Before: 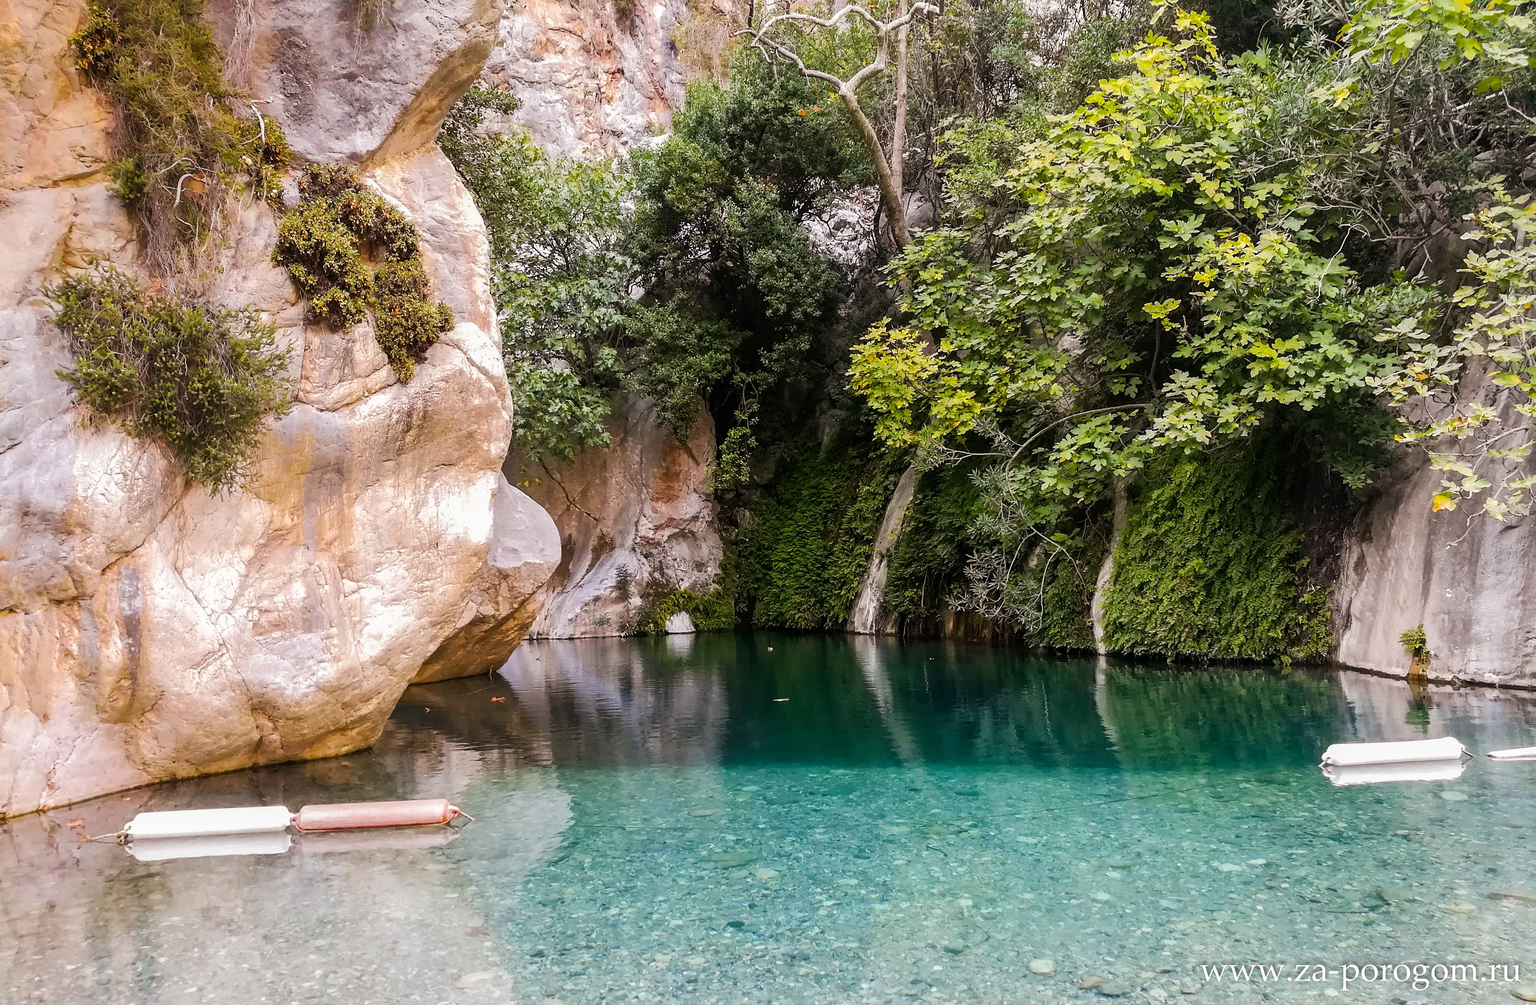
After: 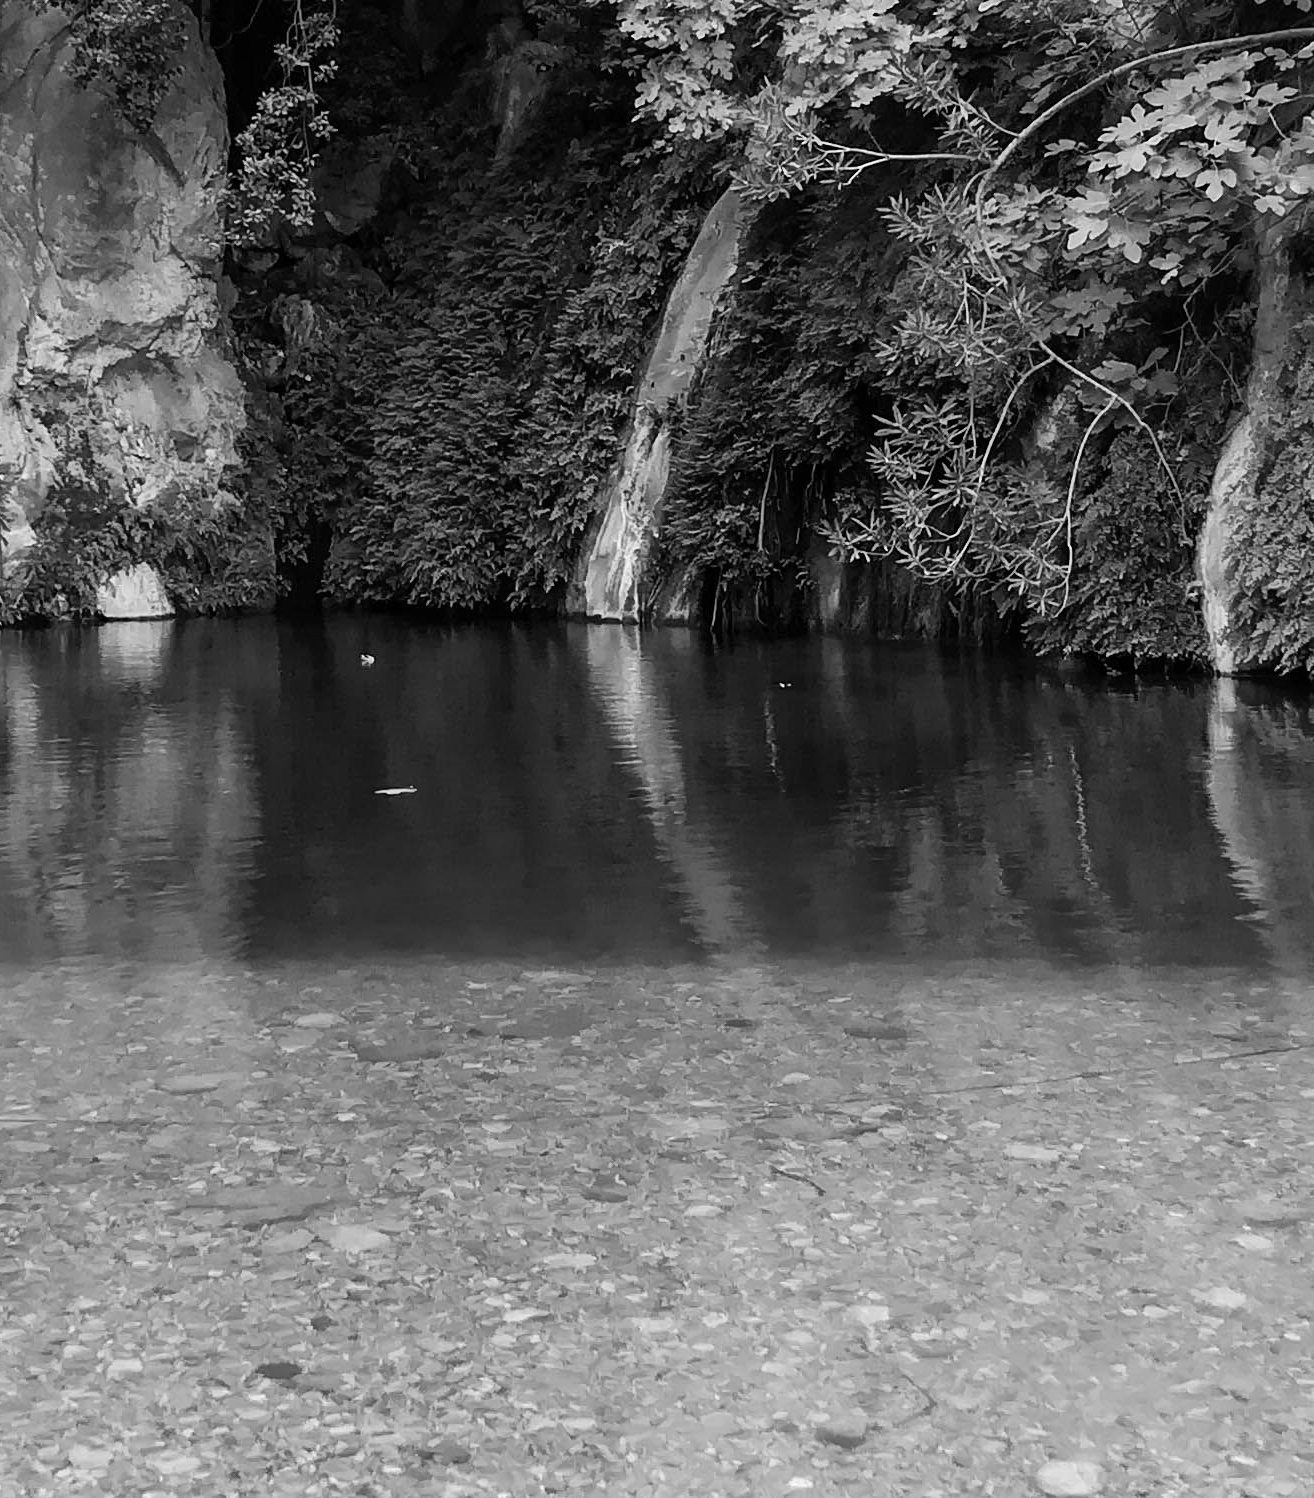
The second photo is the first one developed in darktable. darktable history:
monochrome: on, module defaults
crop: left 40.878%, top 39.176%, right 25.993%, bottom 3.081%
